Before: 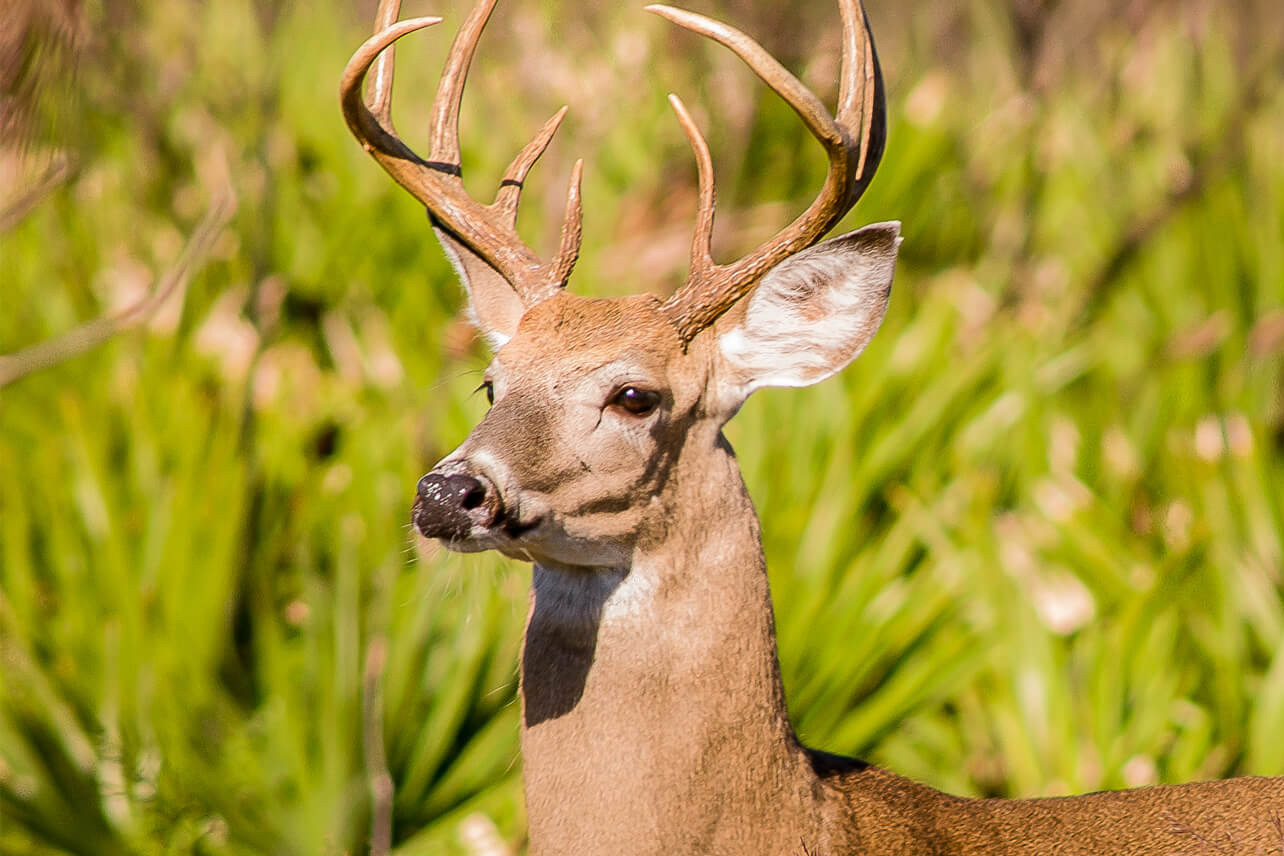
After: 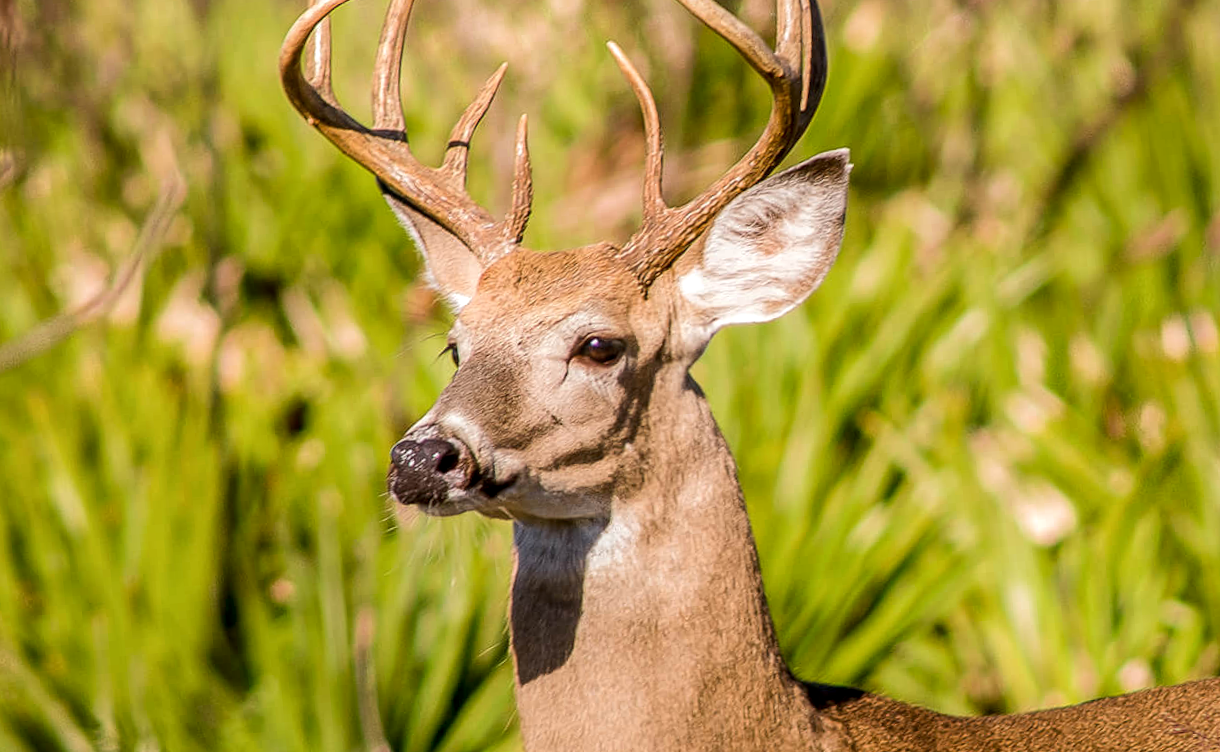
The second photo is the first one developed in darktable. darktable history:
rotate and perspective: rotation -5°, crop left 0.05, crop right 0.952, crop top 0.11, crop bottom 0.89
local contrast: on, module defaults
